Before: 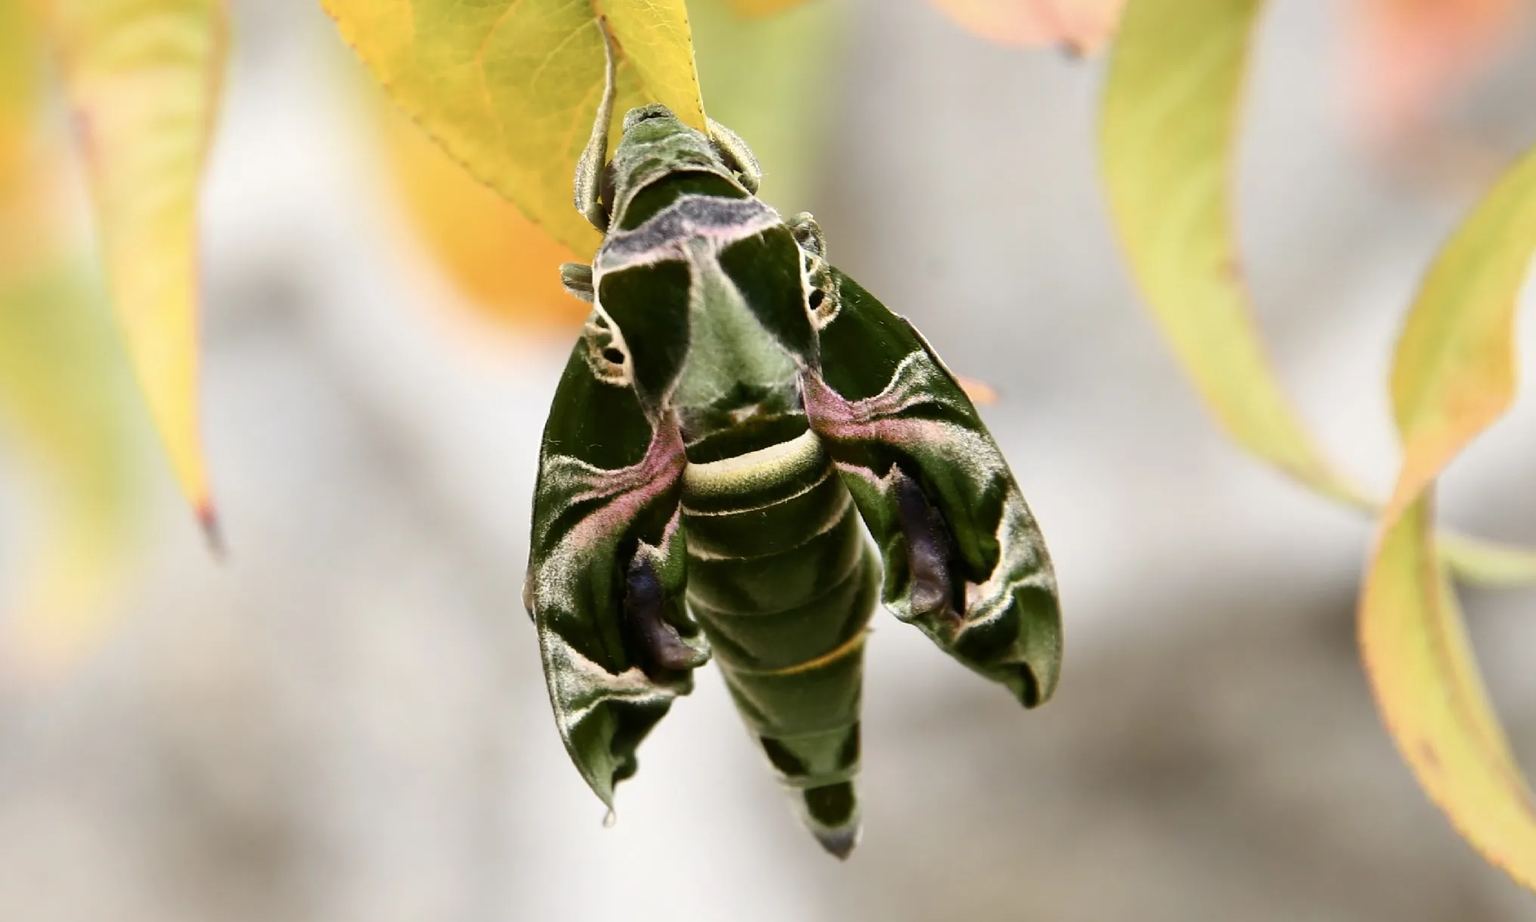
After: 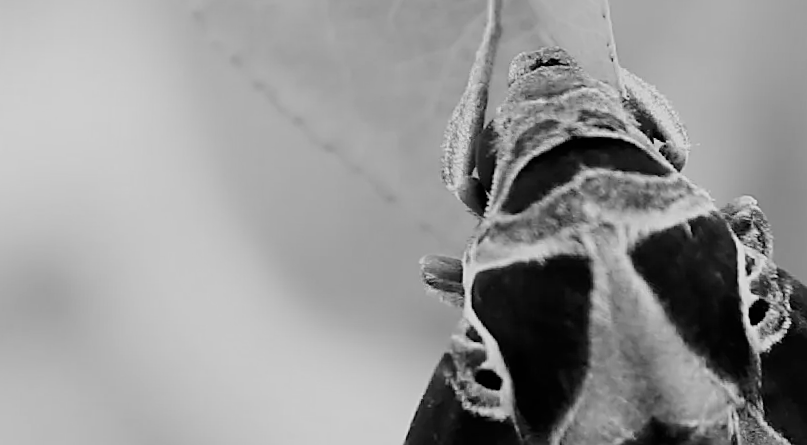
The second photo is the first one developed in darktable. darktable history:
crop: left 15.452%, top 5.459%, right 43.956%, bottom 56.62%
contrast brightness saturation: contrast 0.03, brightness -0.04
exposure: compensate highlight preservation false
filmic rgb: black relative exposure -7.65 EV, white relative exposure 4.56 EV, hardness 3.61, color science v6 (2022)
color balance rgb: perceptual saturation grading › global saturation 20%, global vibrance 20%
rotate and perspective: rotation 1.57°, crop left 0.018, crop right 0.982, crop top 0.039, crop bottom 0.961
monochrome: on, module defaults
sharpen: on, module defaults
